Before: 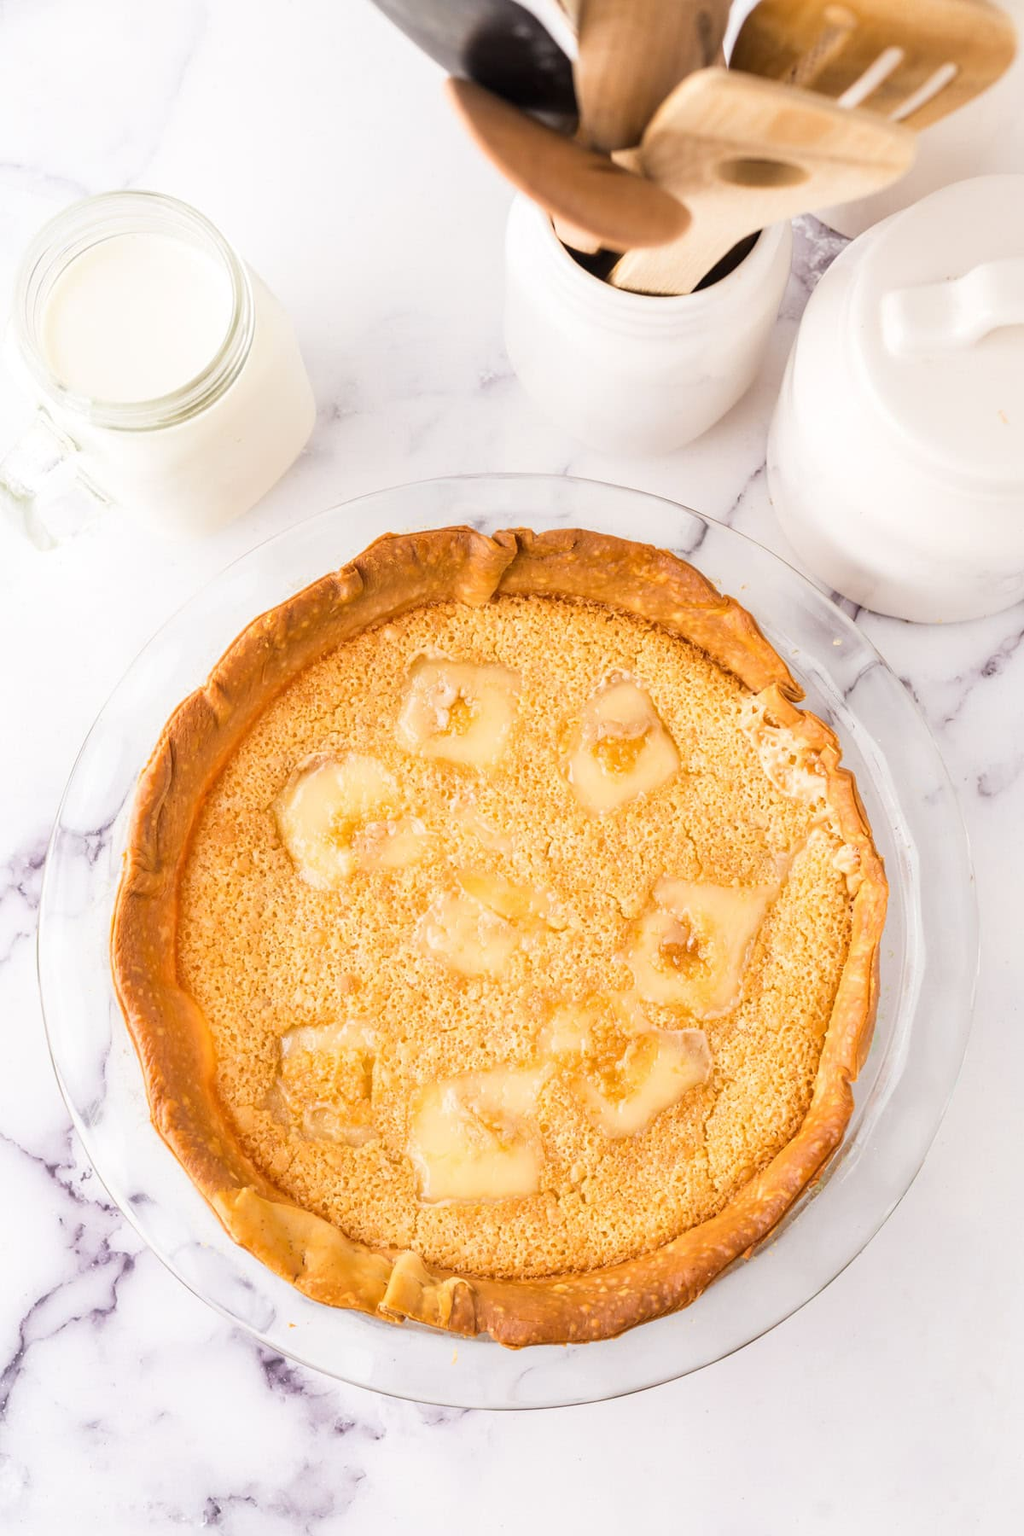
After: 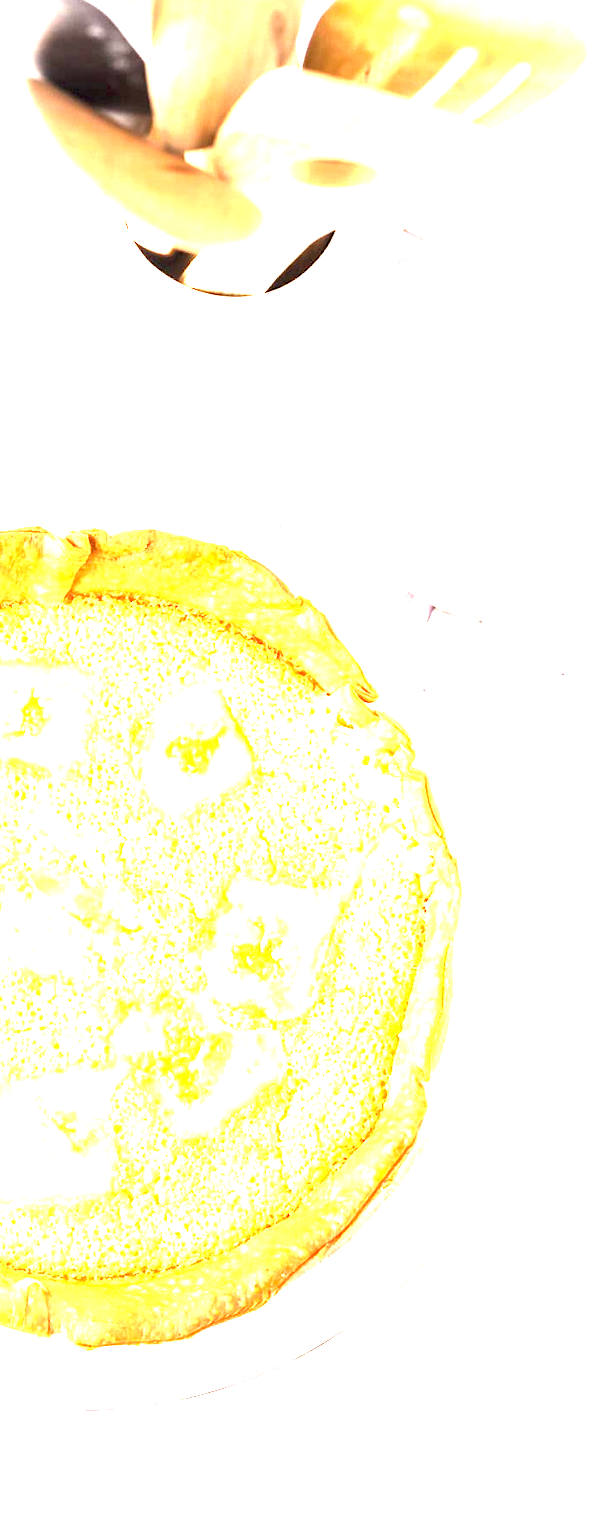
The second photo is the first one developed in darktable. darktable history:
exposure: black level correction 0.001, exposure 2.656 EV, compensate highlight preservation false
crop: left 41.717%
